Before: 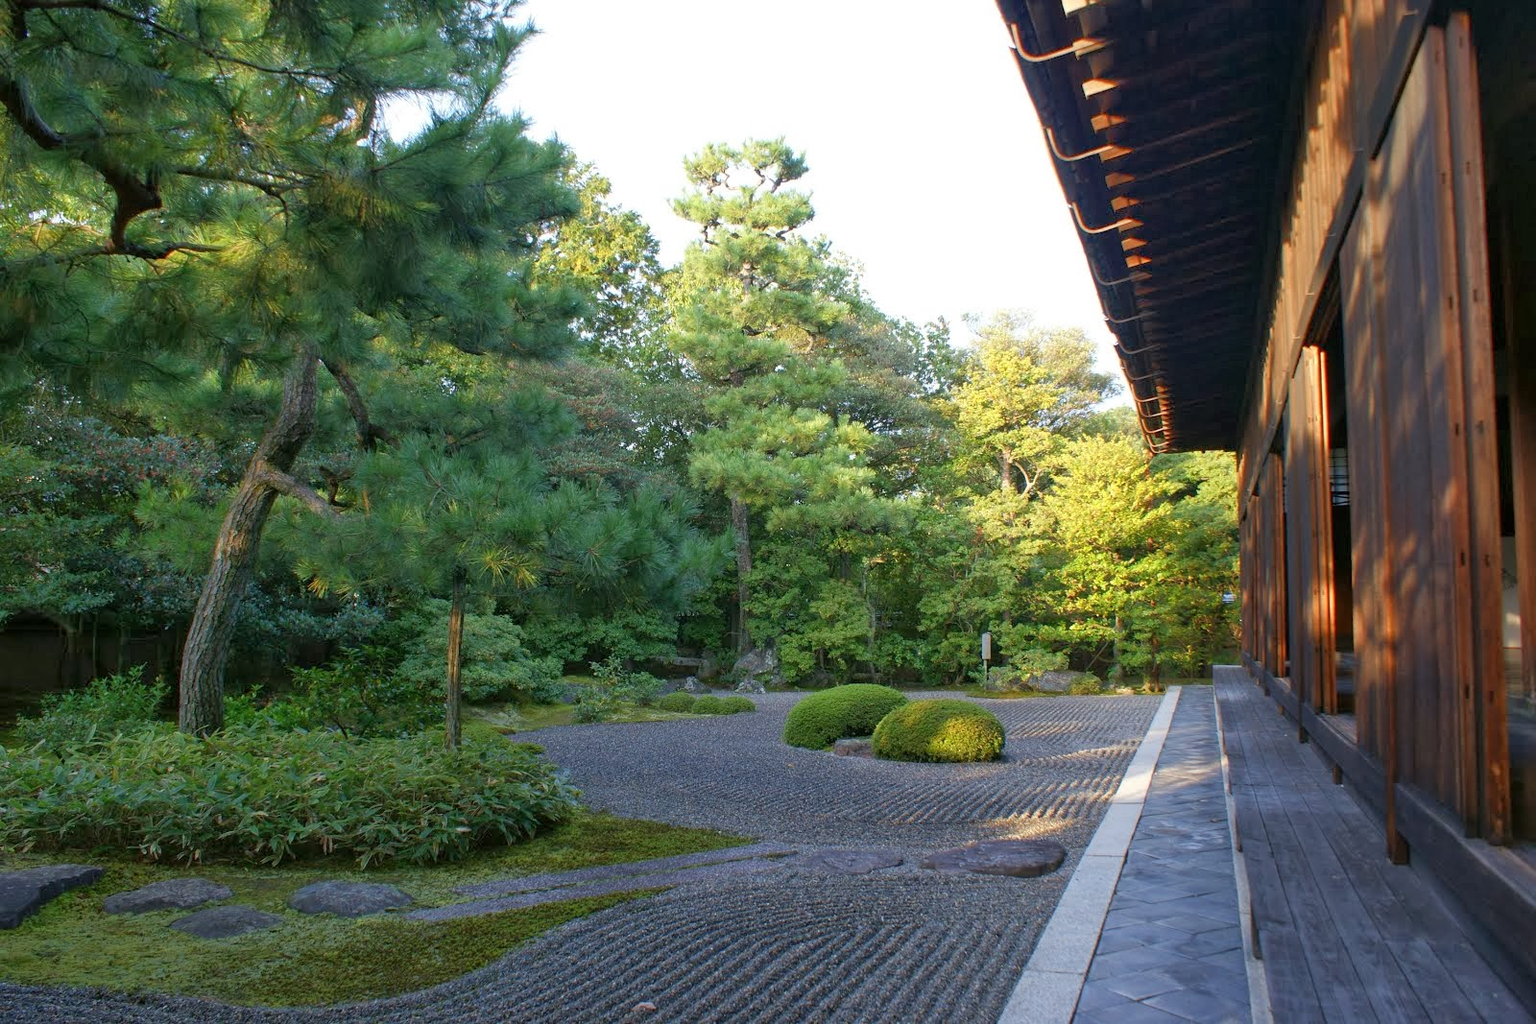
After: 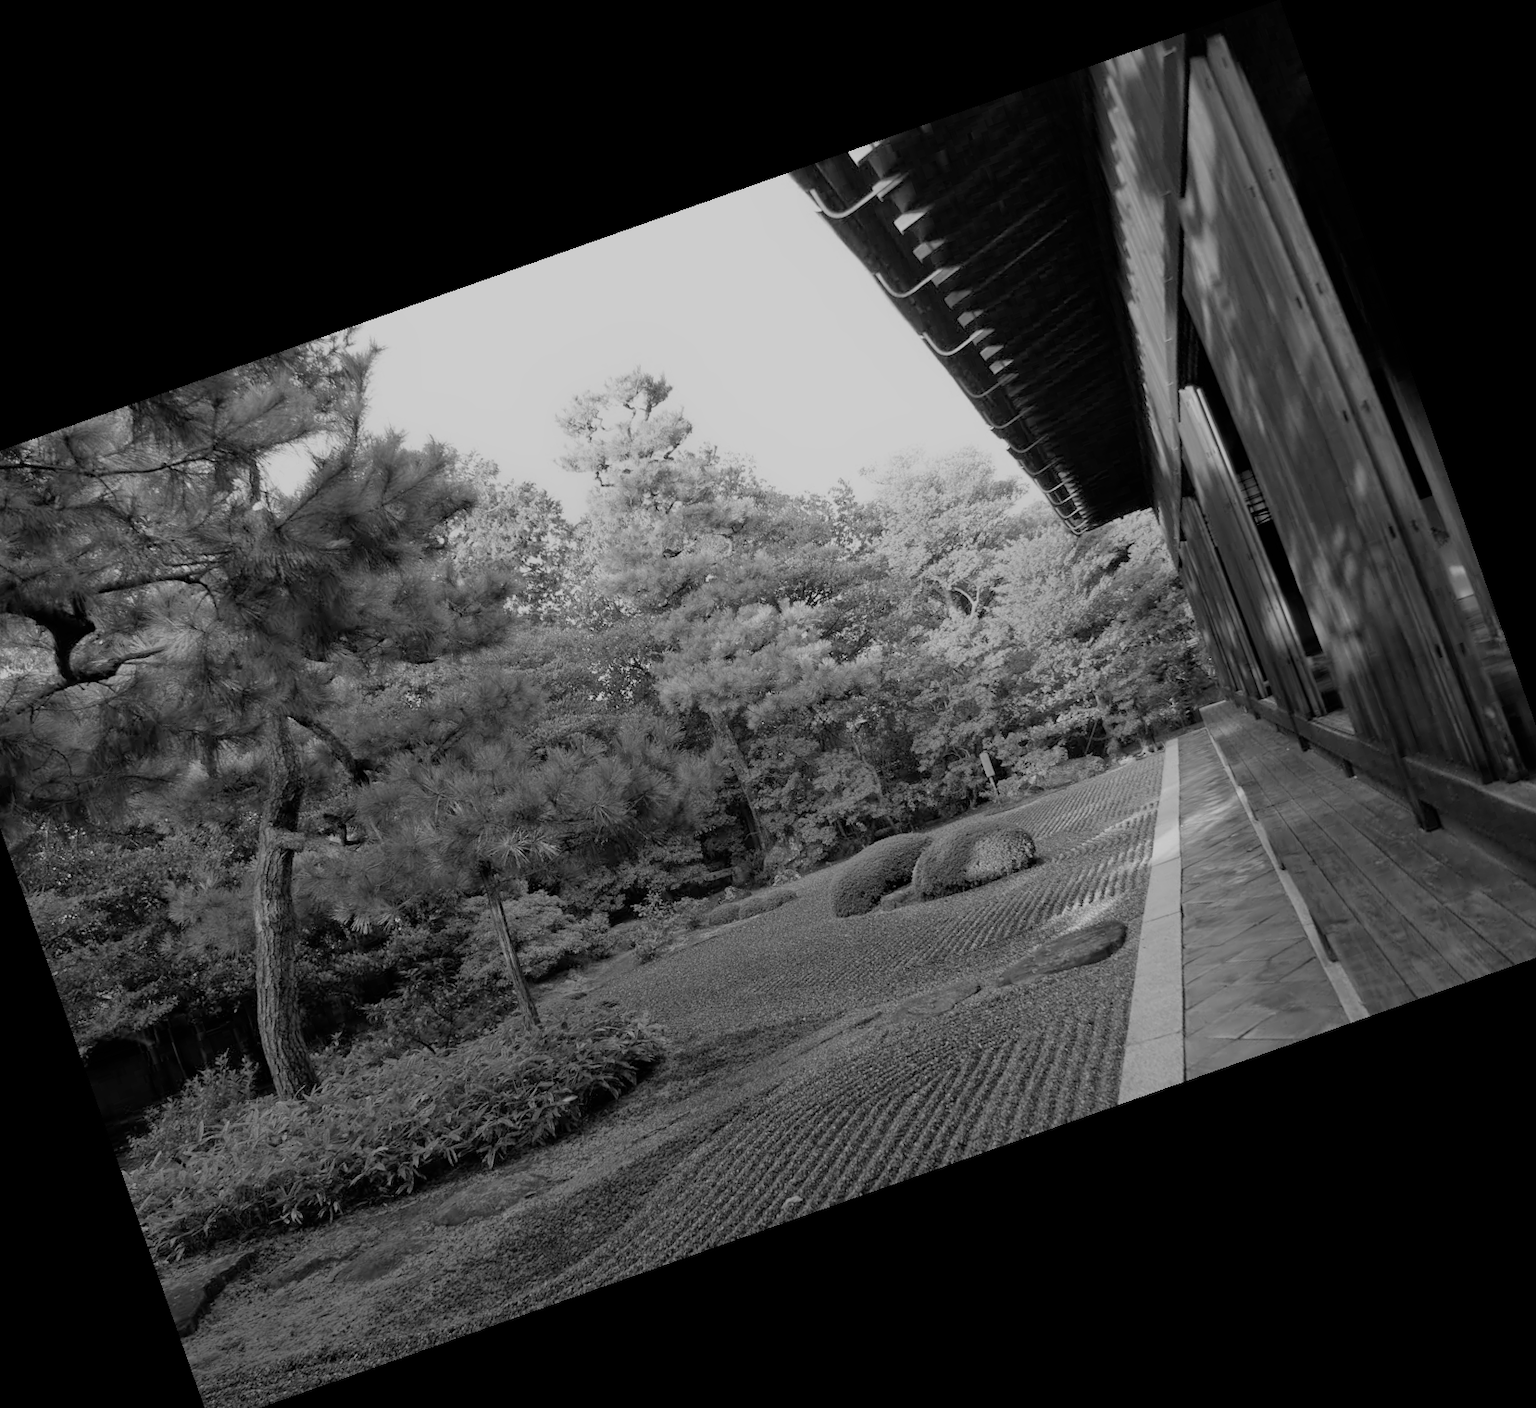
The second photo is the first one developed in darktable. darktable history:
crop and rotate: angle 19.43°, left 6.812%, right 4.125%, bottom 1.087%
monochrome: a 0, b 0, size 0.5, highlights 0.57
filmic rgb: black relative exposure -6.82 EV, white relative exposure 5.89 EV, hardness 2.71
